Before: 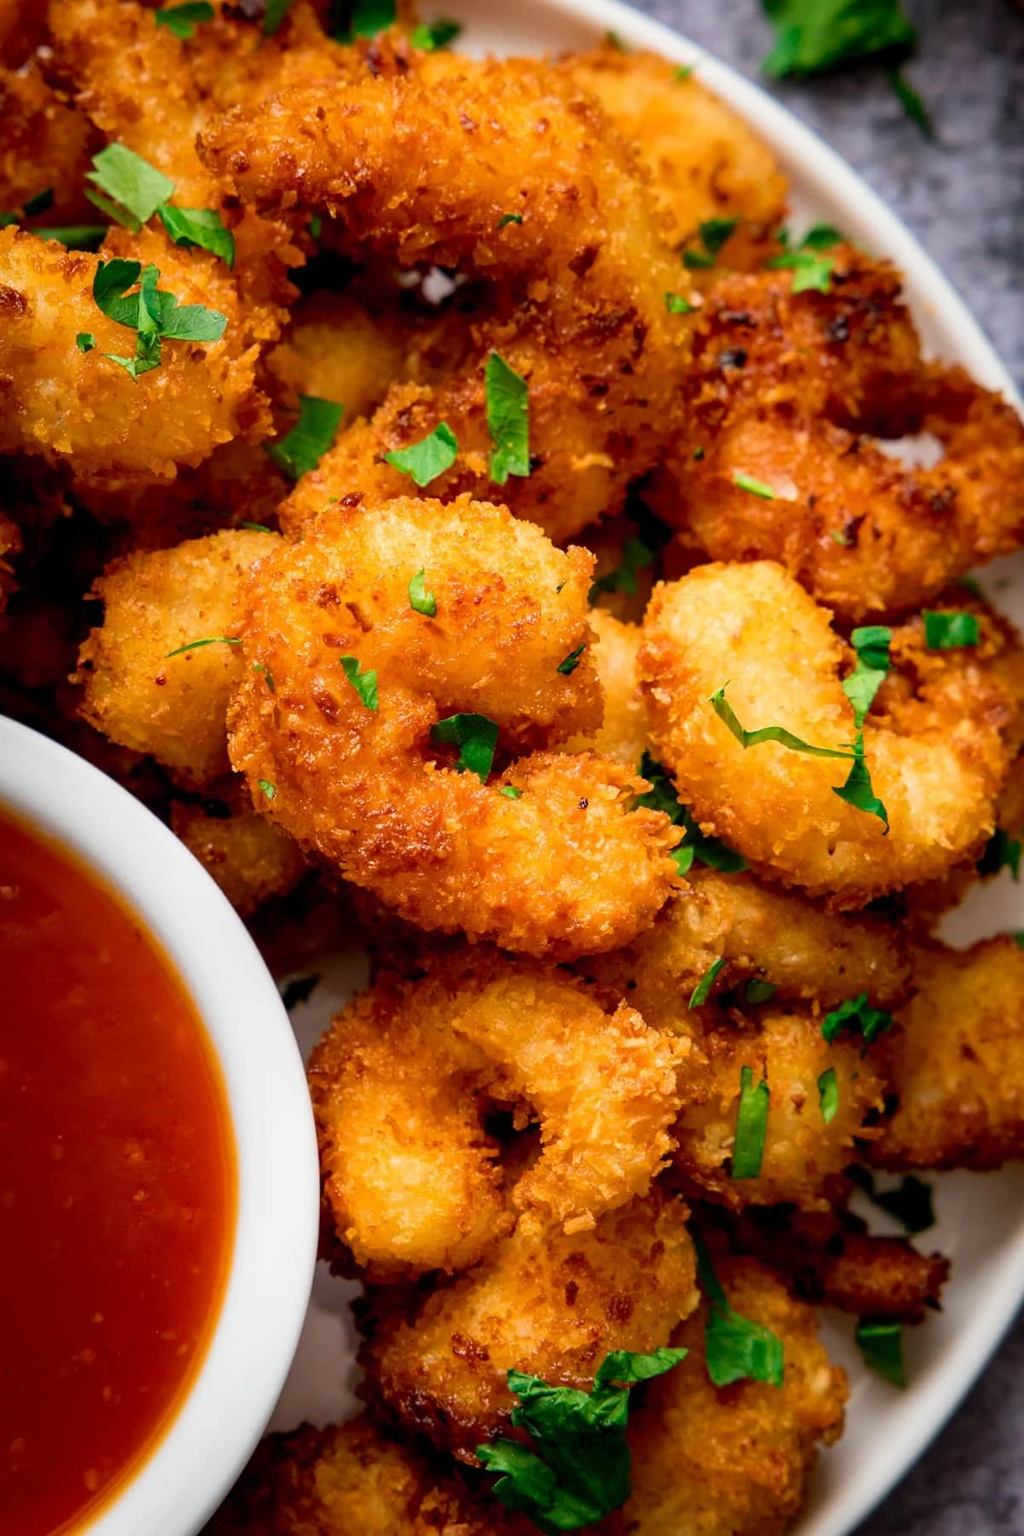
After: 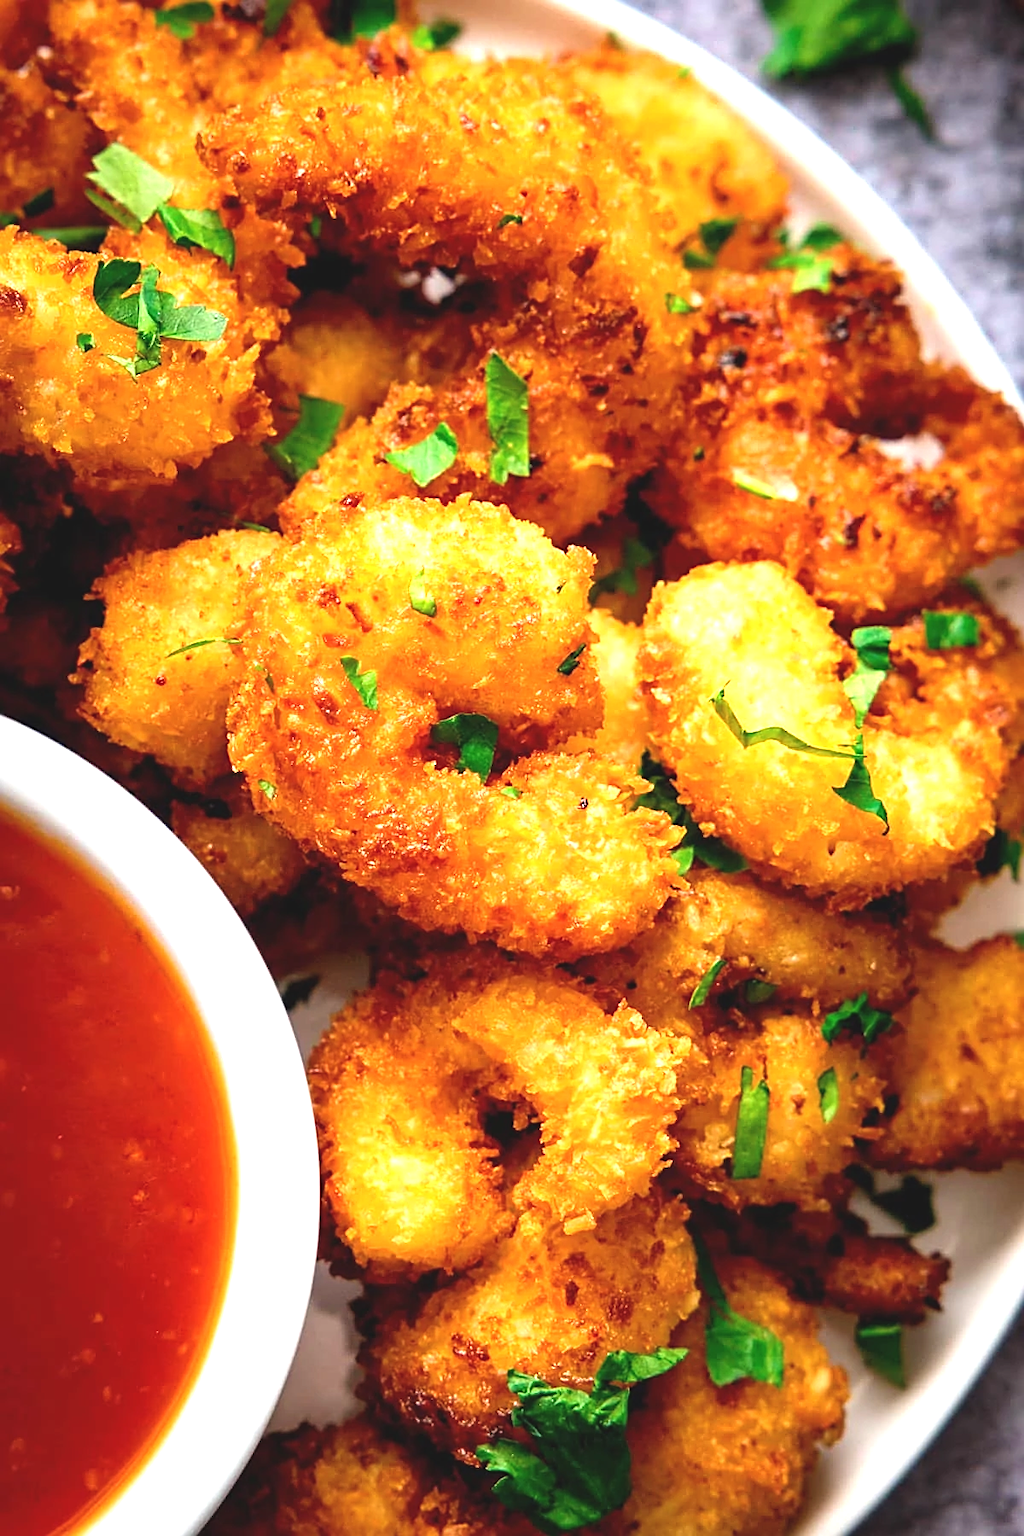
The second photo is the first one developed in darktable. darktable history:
exposure: black level correction -0.005, exposure 1 EV, compensate highlight preservation false
sharpen: on, module defaults
